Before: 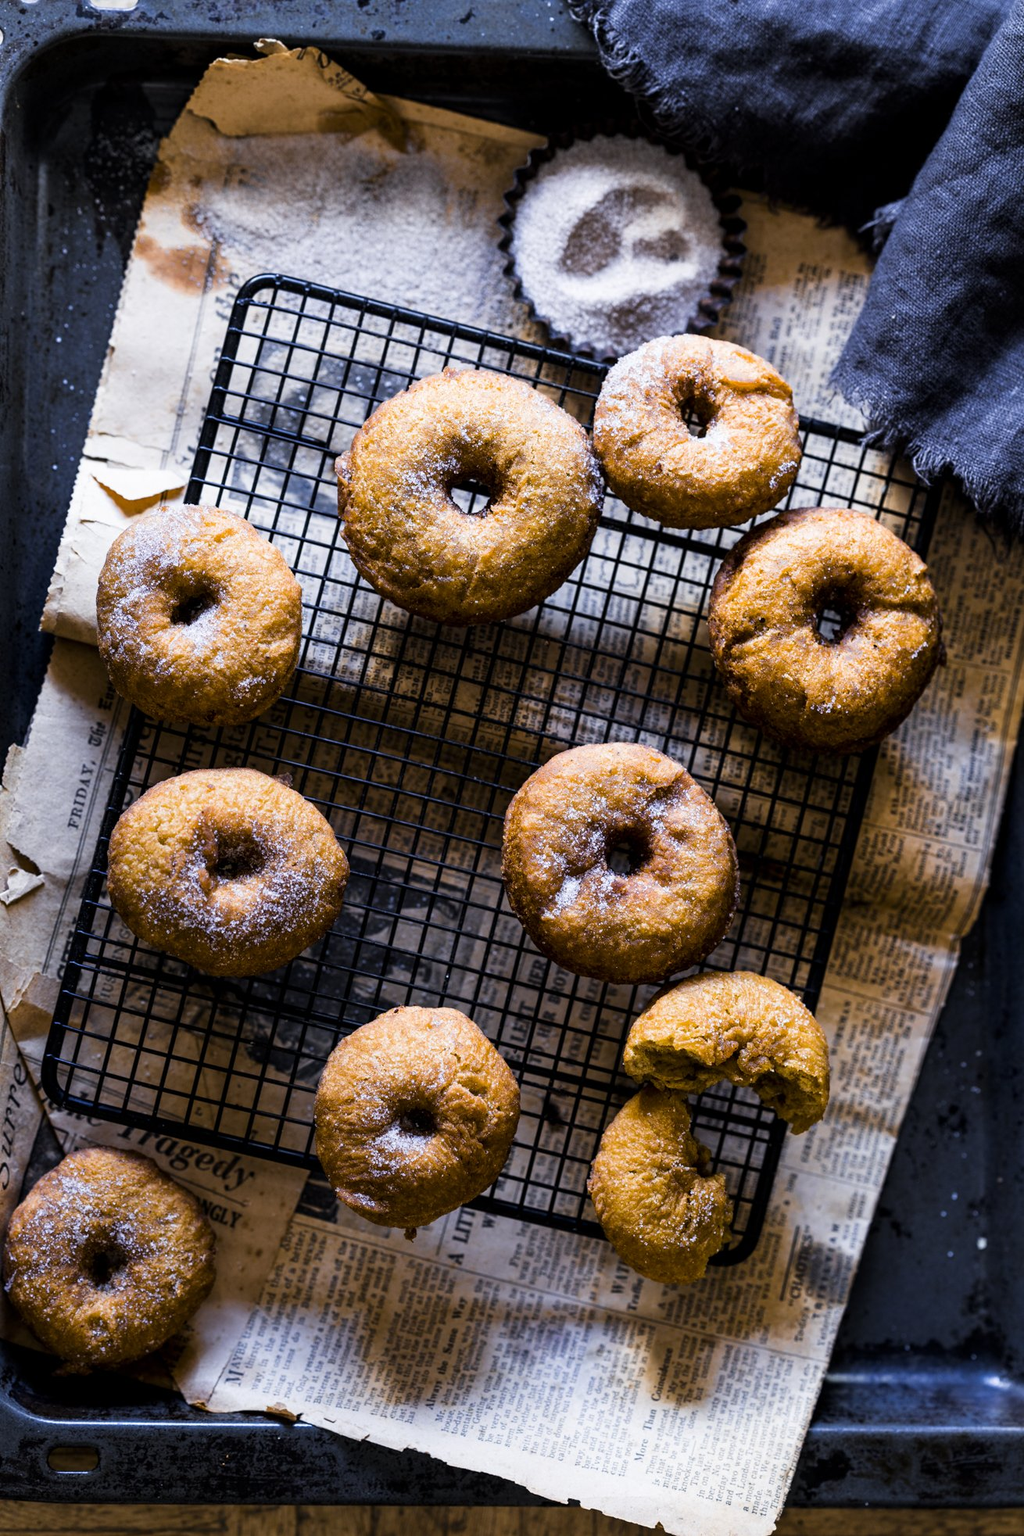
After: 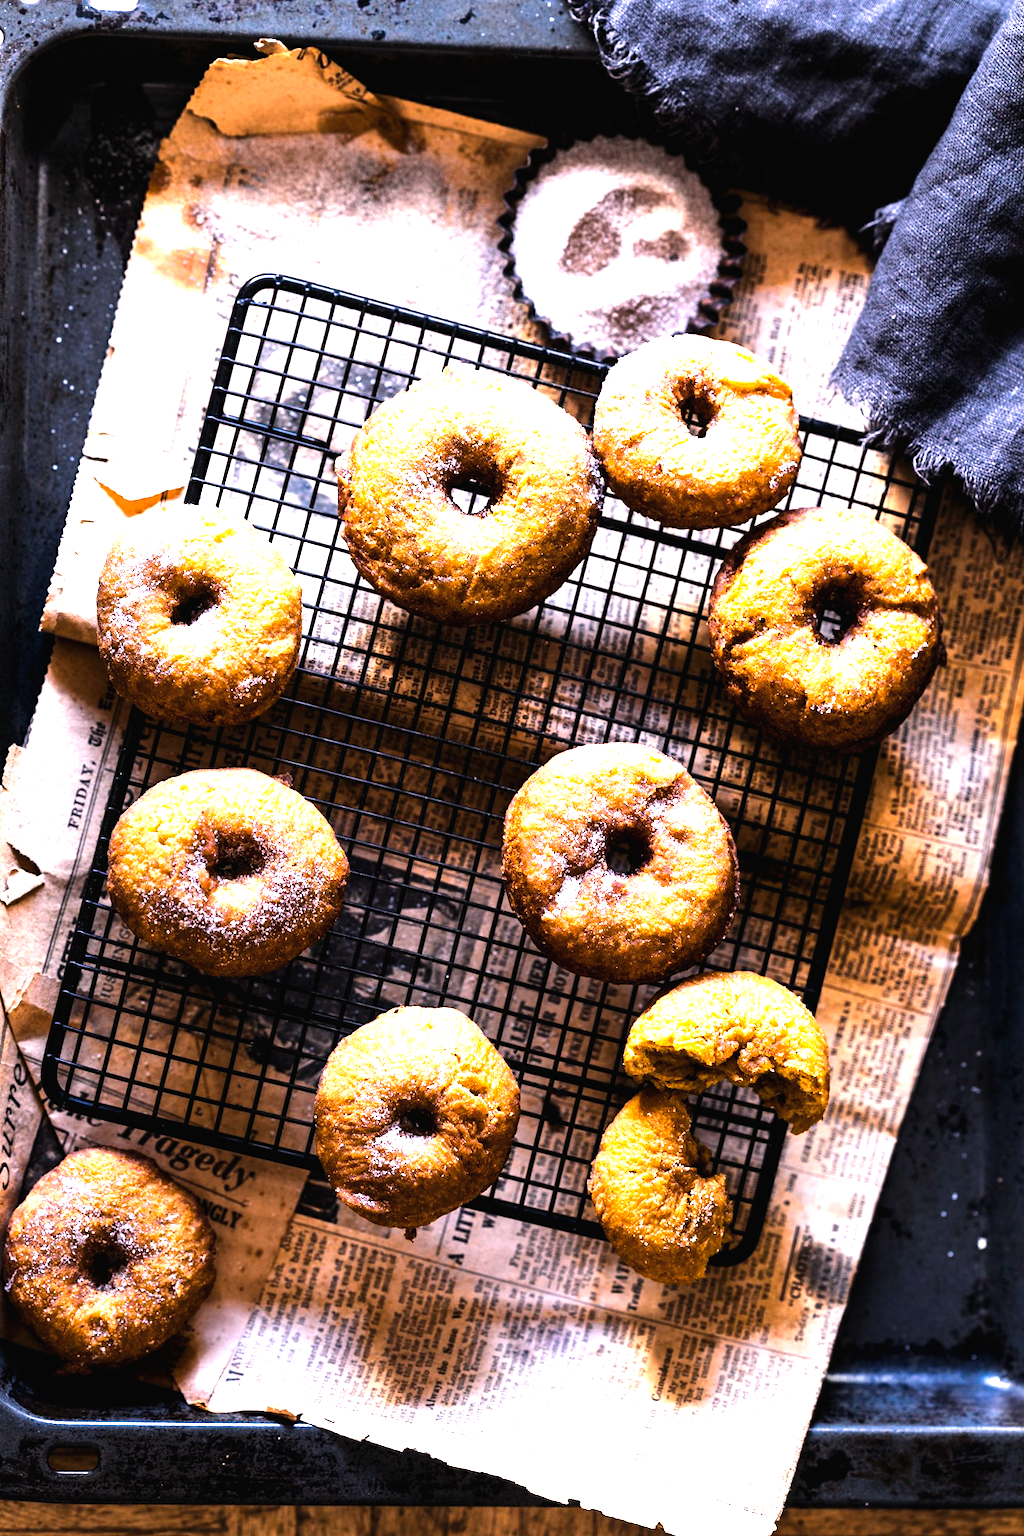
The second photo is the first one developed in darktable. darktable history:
tone equalizer: -8 EV -0.75 EV, -7 EV -0.7 EV, -6 EV -0.6 EV, -5 EV -0.4 EV, -3 EV 0.4 EV, -2 EV 0.6 EV, -1 EV 0.7 EV, +0 EV 0.75 EV, edges refinement/feathering 500, mask exposure compensation -1.57 EV, preserve details no
white balance: red 1.127, blue 0.943
exposure: black level correction -0.002, exposure 0.708 EV, compensate exposure bias true, compensate highlight preservation false
